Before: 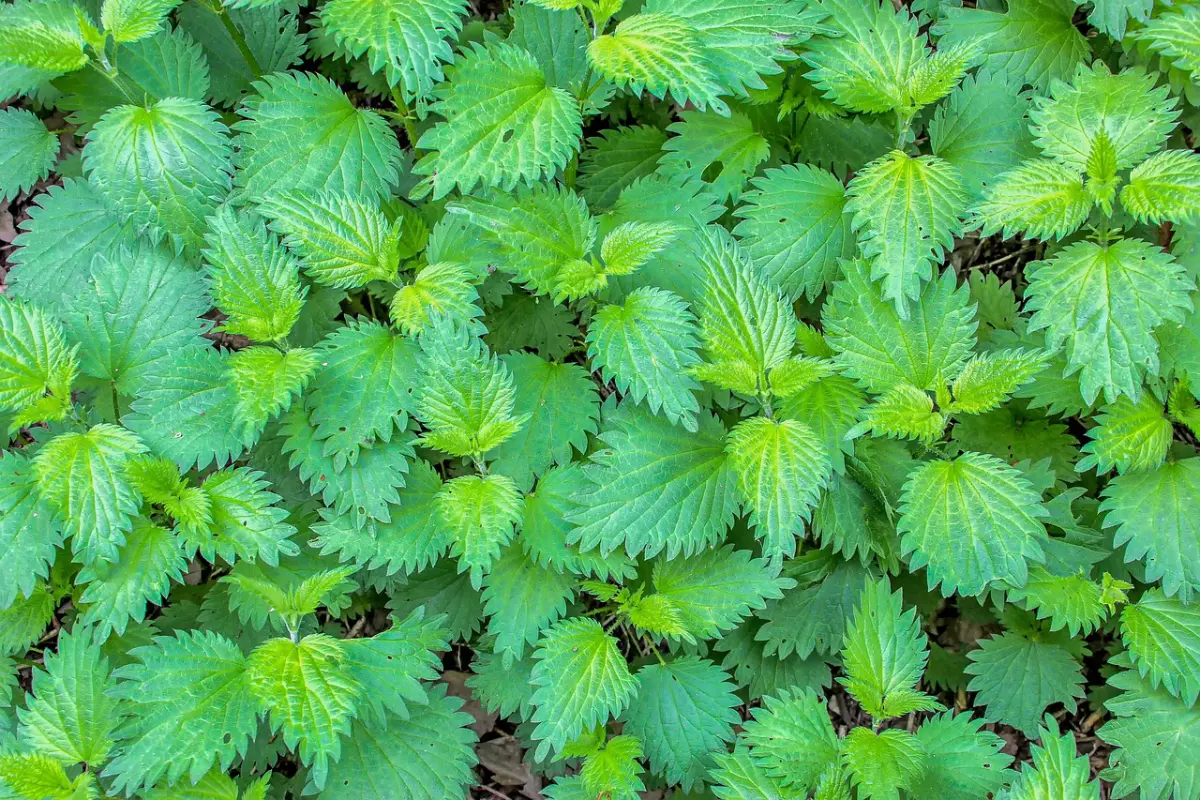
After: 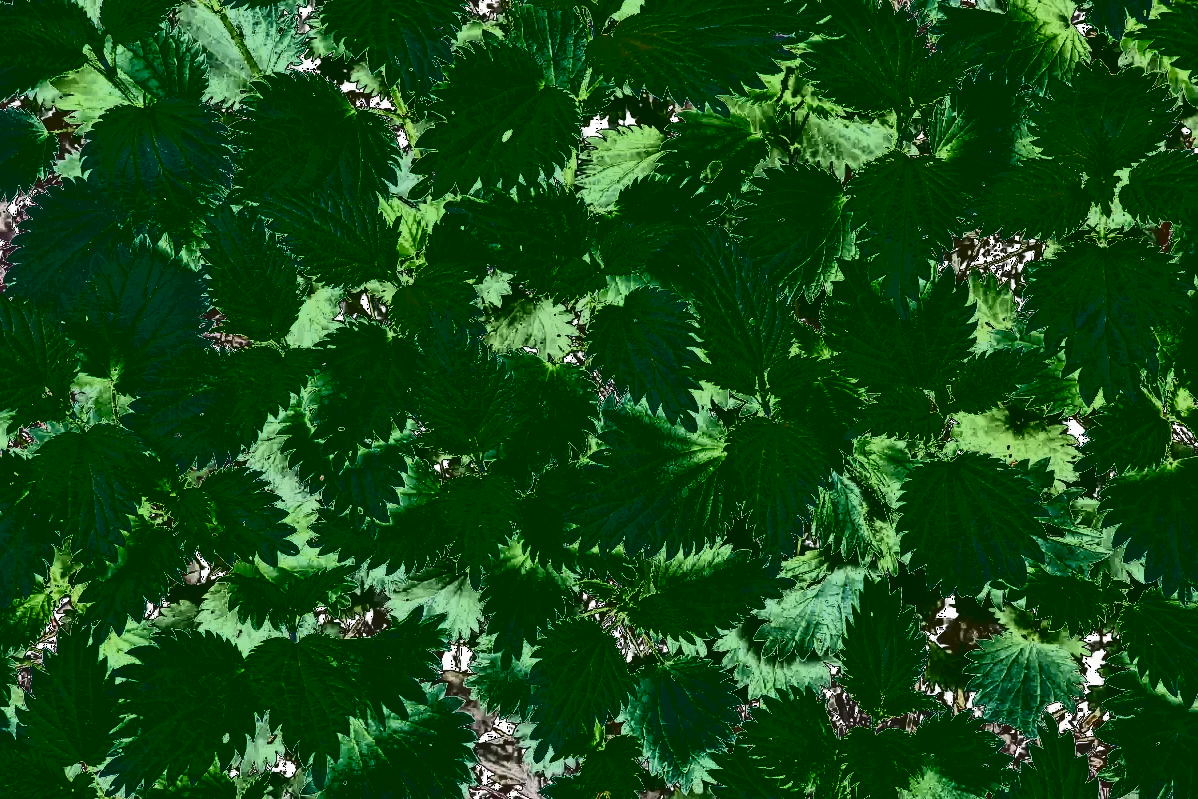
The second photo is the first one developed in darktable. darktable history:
tone curve: curves: ch0 [(0, 0) (0.003, 0.99) (0.011, 0.983) (0.025, 0.934) (0.044, 0.719) (0.069, 0.382) (0.1, 0.204) (0.136, 0.093) (0.177, 0.094) (0.224, 0.093) (0.277, 0.098) (0.335, 0.214) (0.399, 0.616) (0.468, 0.827) (0.543, 0.464) (0.623, 0.145) (0.709, 0.127) (0.801, 0.187) (0.898, 0.203) (1, 1)], color space Lab, independent channels, preserve colors none
crop: left 0.149%
